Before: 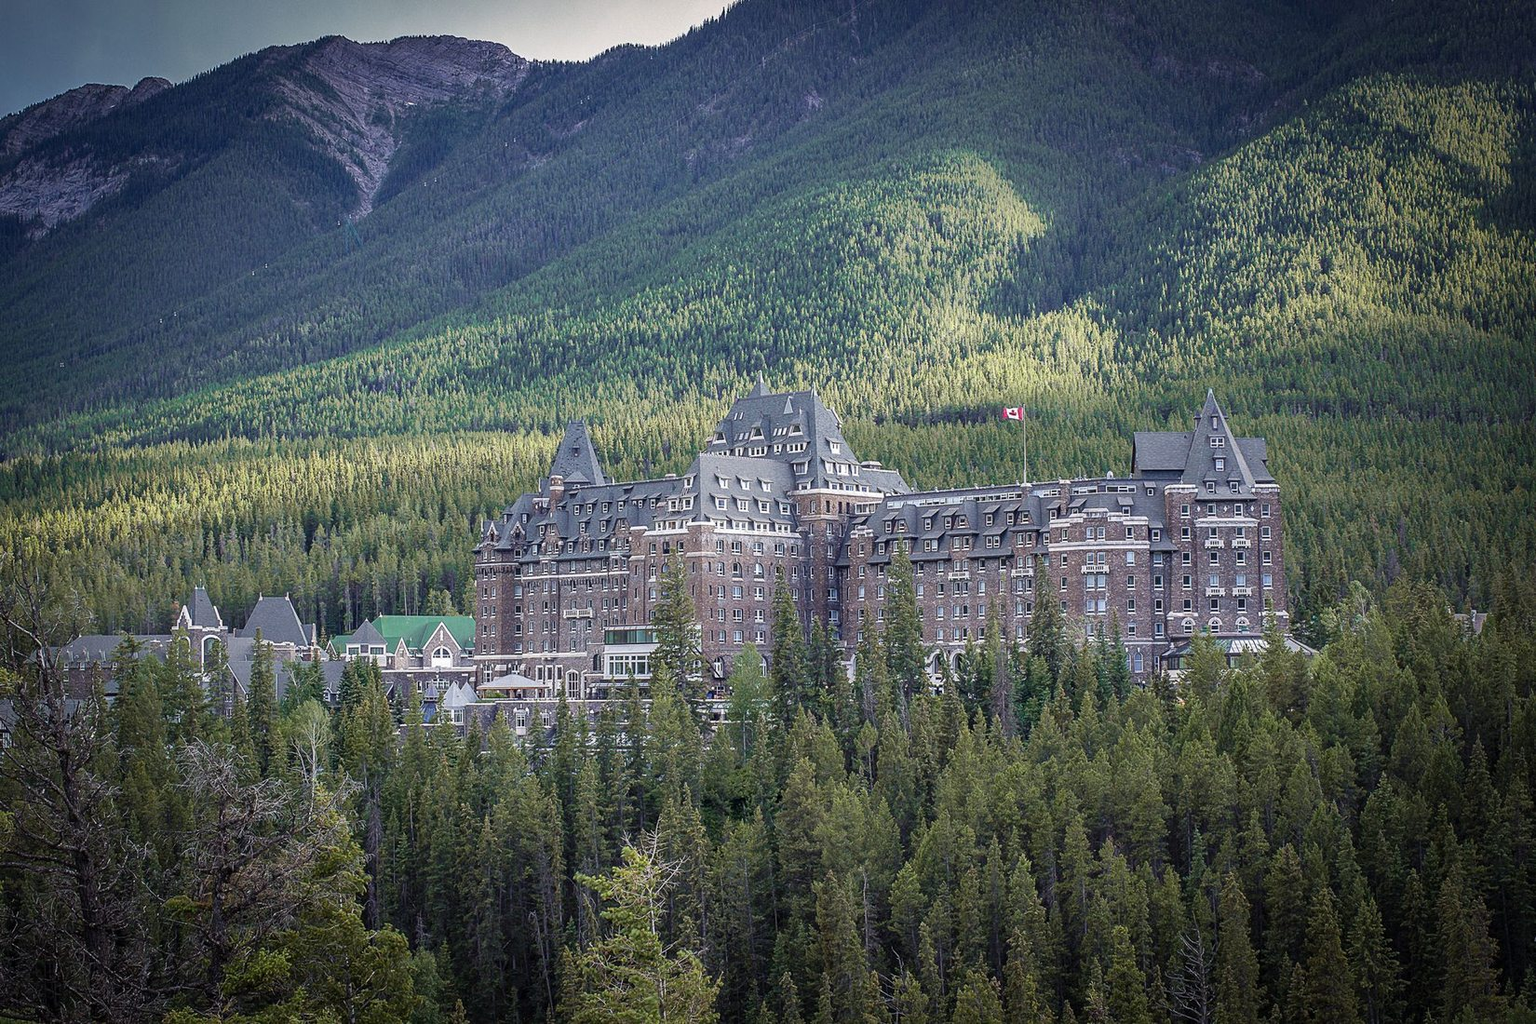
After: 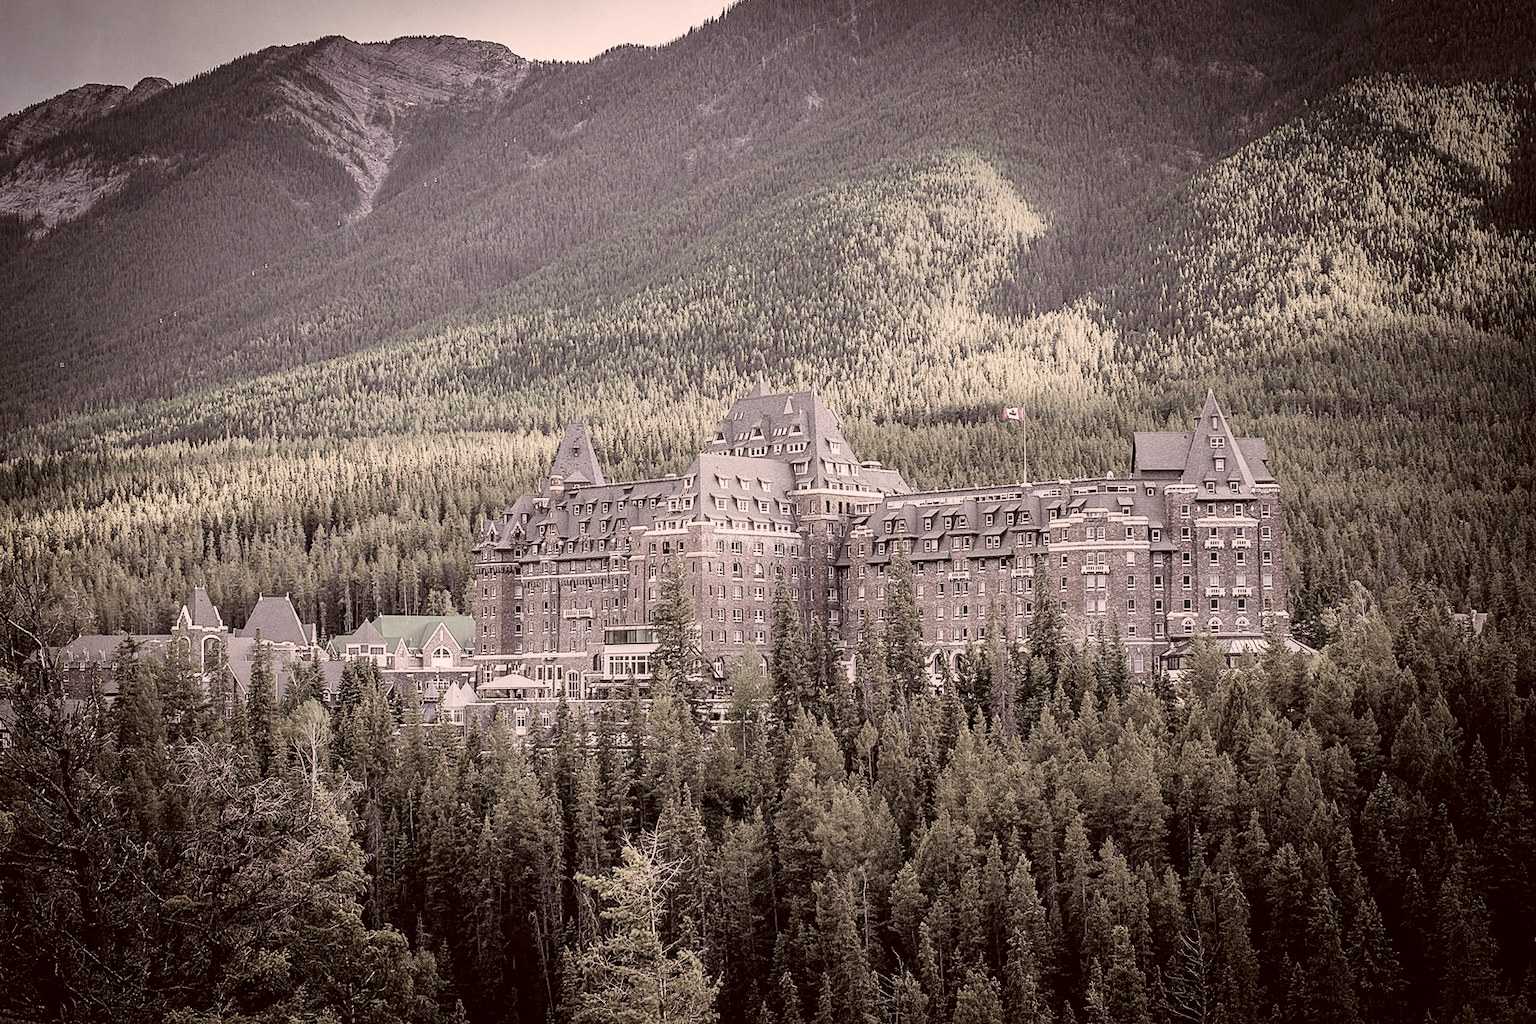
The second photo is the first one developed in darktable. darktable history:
exposure: exposure 0.6 EV, compensate highlight preservation false
filmic rgb: black relative exposure -5.01 EV, white relative exposure 3.99 EV, hardness 2.9, contrast 1.298, highlights saturation mix -30.06%, color science v4 (2020)
color correction: highlights a* 10.26, highlights b* 9.7, shadows a* 8.38, shadows b* 8.39, saturation 0.793
